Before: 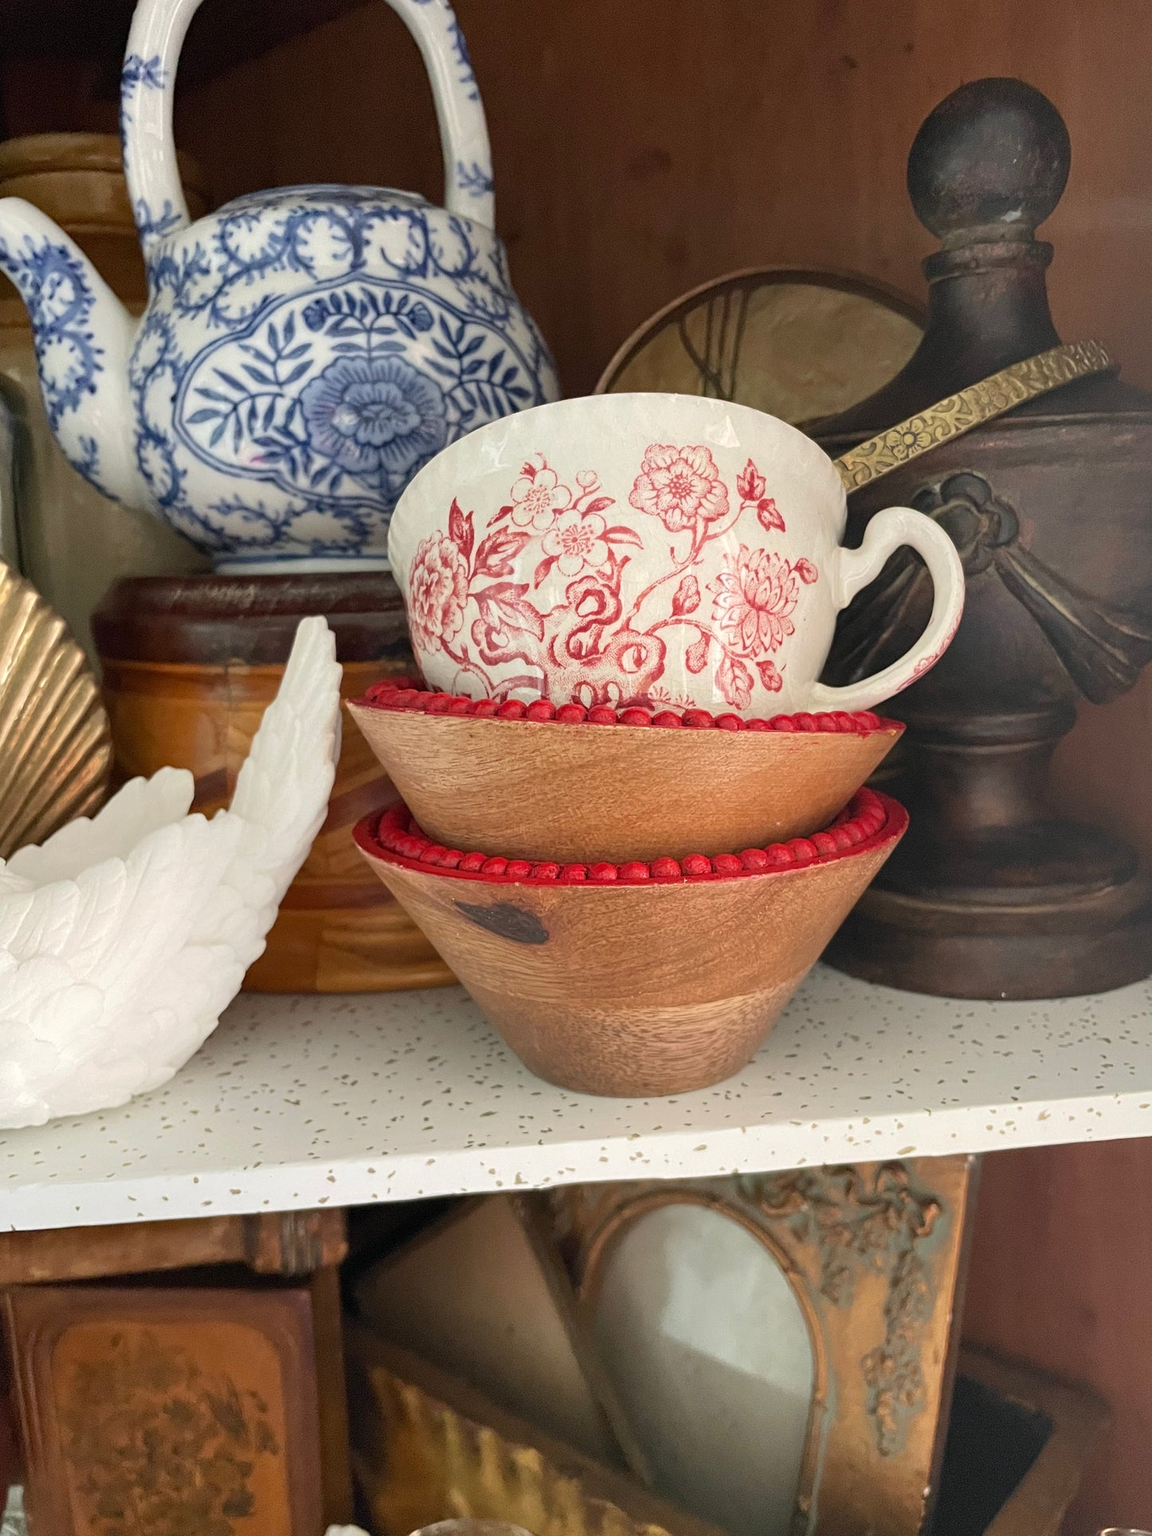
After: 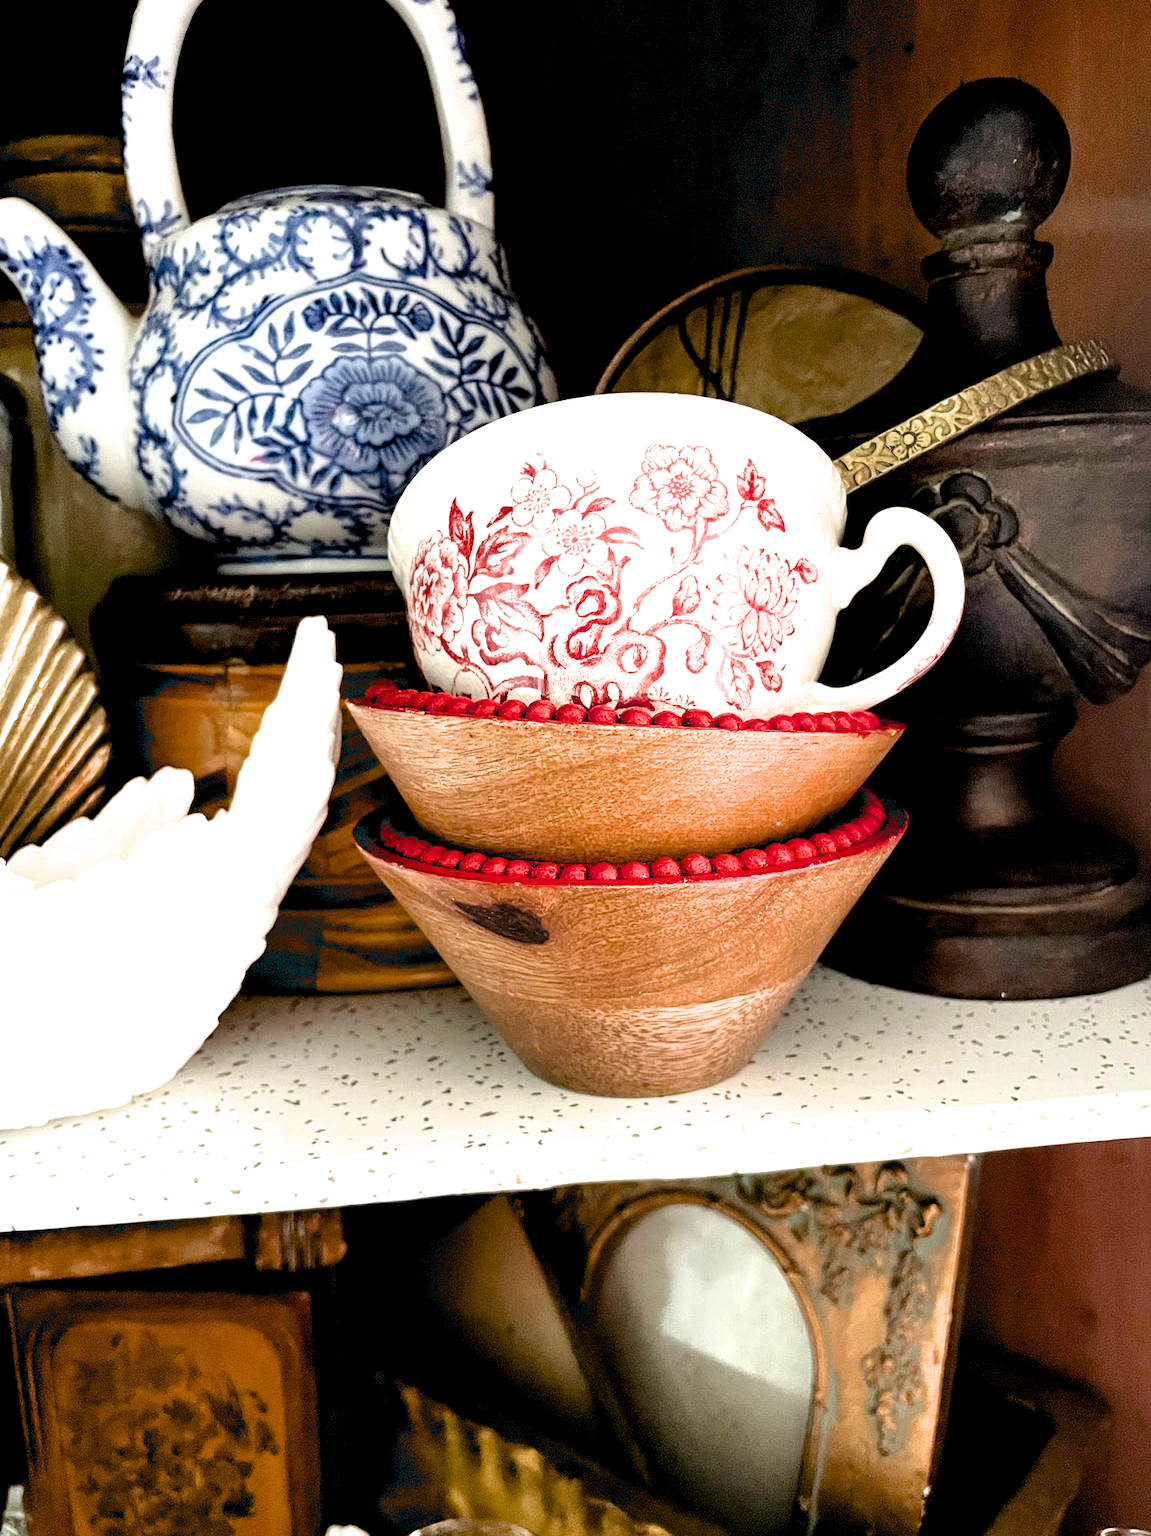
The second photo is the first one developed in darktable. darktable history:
exposure: black level correction 0.038, exposure 0.499 EV, compensate highlight preservation false
filmic rgb: black relative exposure -8.2 EV, white relative exposure 2.2 EV, target white luminance 99.853%, hardness 7.14, latitude 74.26%, contrast 1.317, highlights saturation mix -2.91%, shadows ↔ highlights balance 29.66%, color science v6 (2022)
